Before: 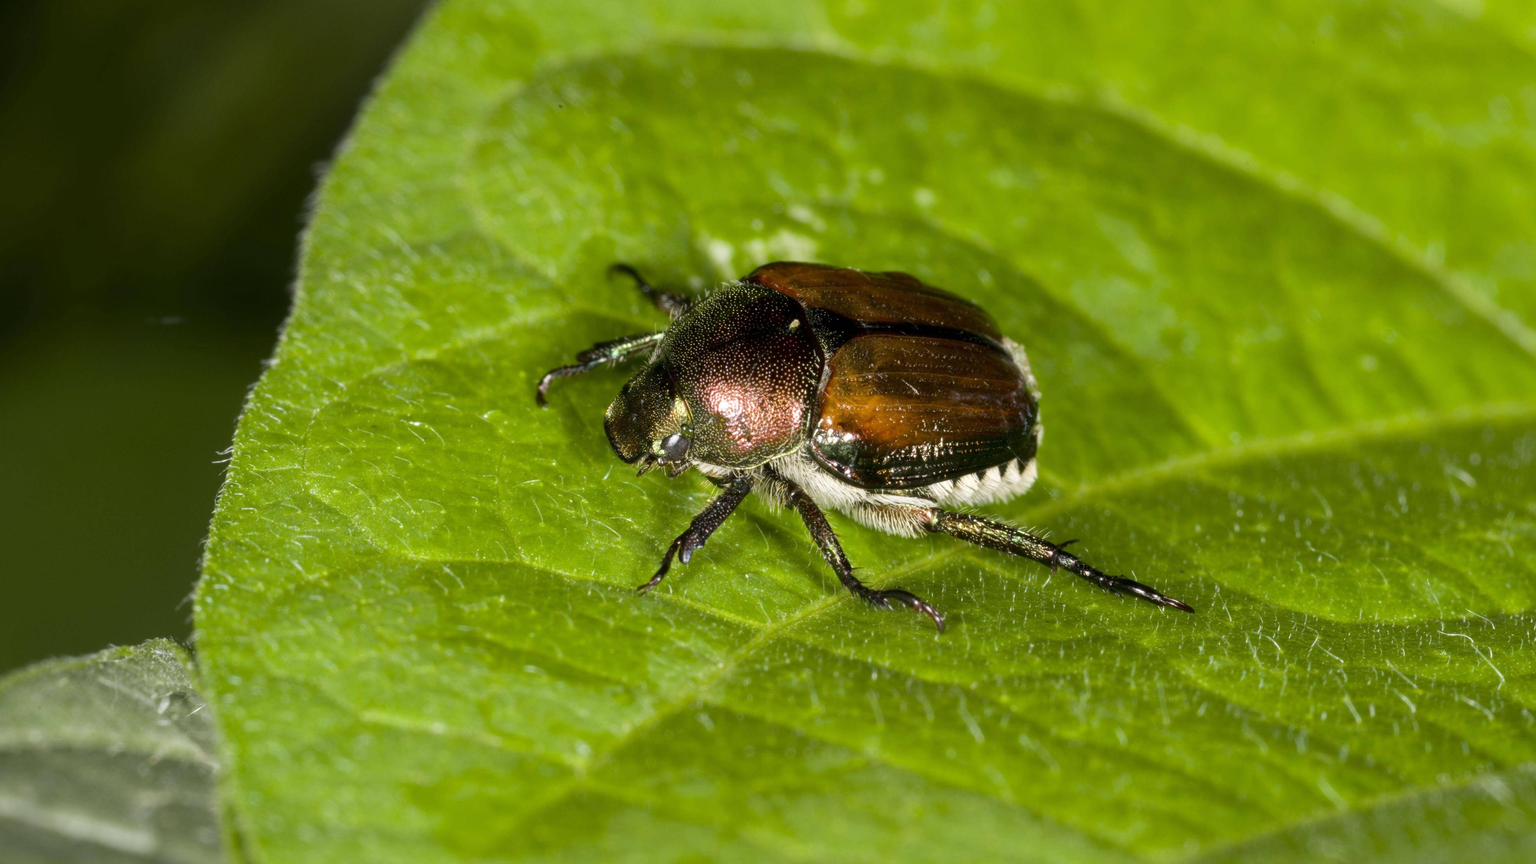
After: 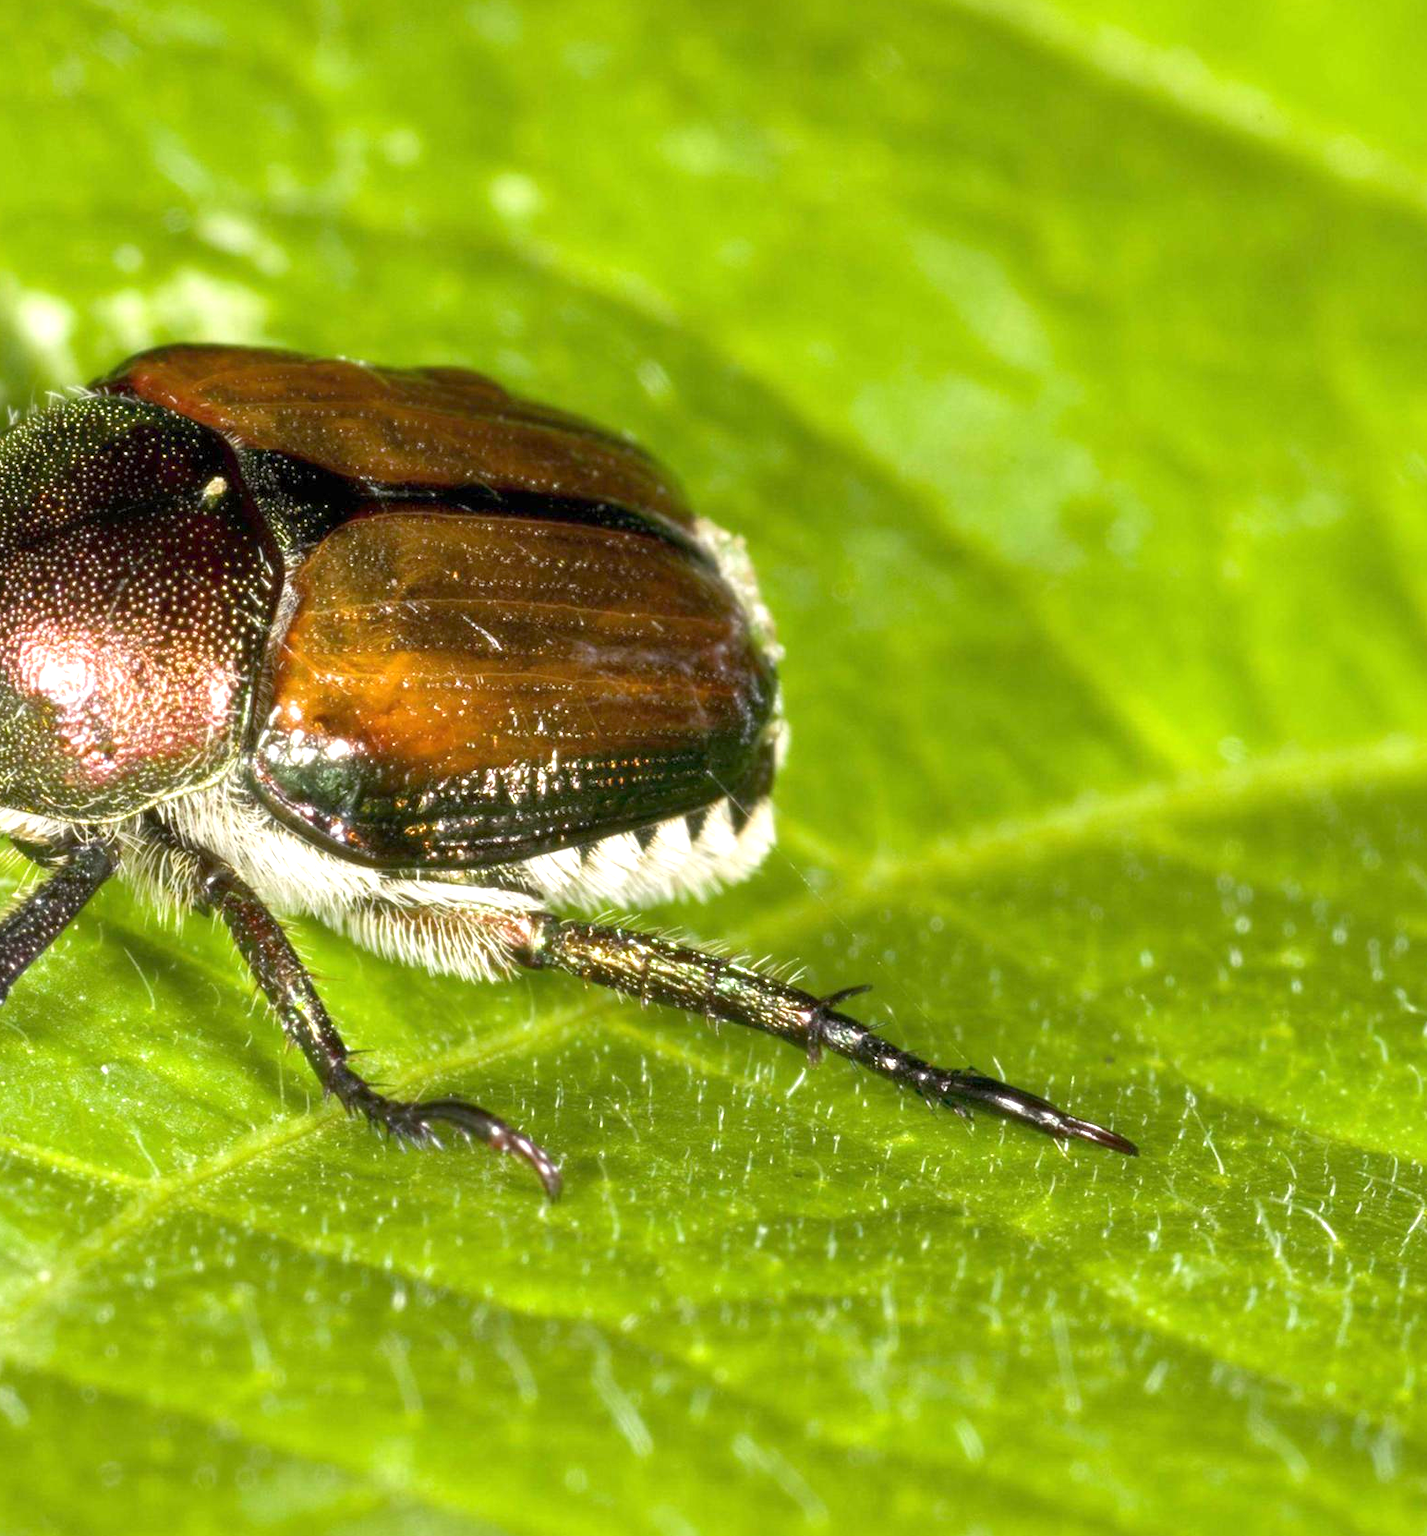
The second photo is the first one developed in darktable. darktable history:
tone equalizer: -8 EV 1 EV, -7 EV 1.01 EV, -6 EV 0.996 EV, -5 EV 0.995 EV, -4 EV 1 EV, -3 EV 0.769 EV, -2 EV 0.484 EV, -1 EV 0.268 EV
exposure: exposure 0.608 EV, compensate exposure bias true, compensate highlight preservation false
crop: left 45.699%, top 13.082%, right 14.06%, bottom 9.919%
